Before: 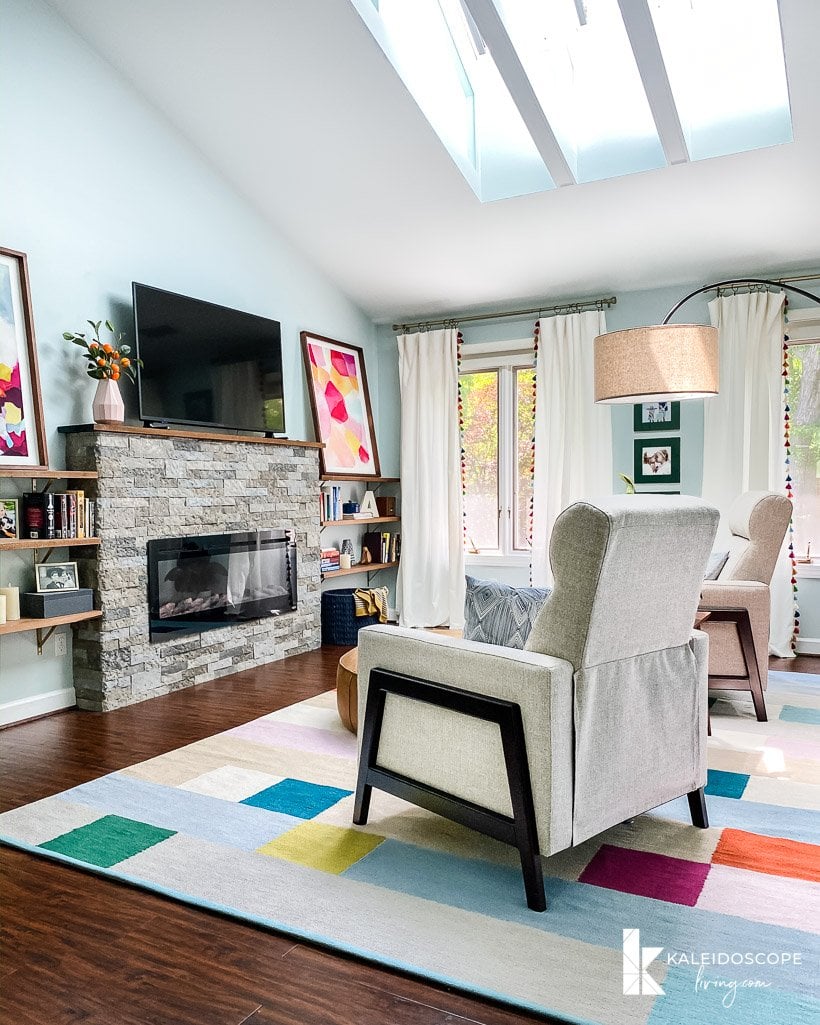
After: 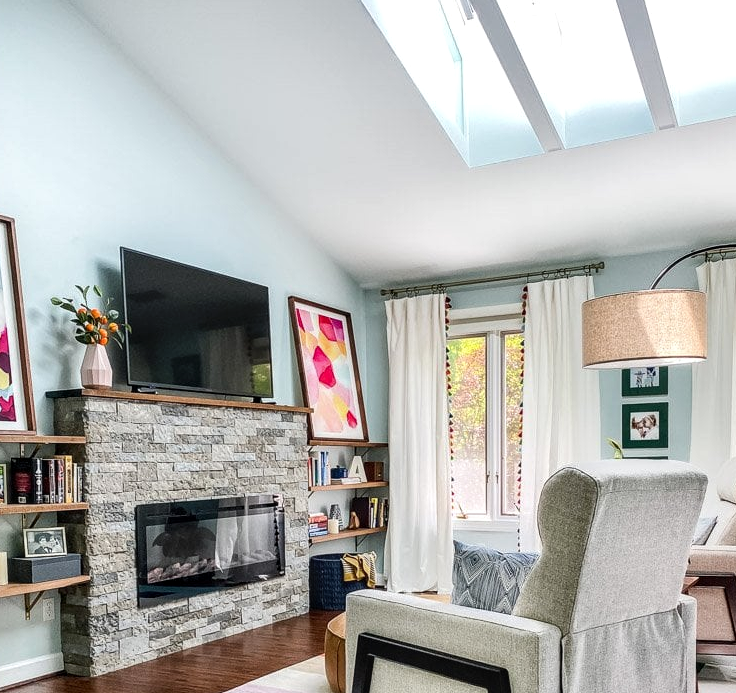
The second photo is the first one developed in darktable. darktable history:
crop: left 1.509%, top 3.452%, right 7.696%, bottom 28.452%
local contrast: on, module defaults
